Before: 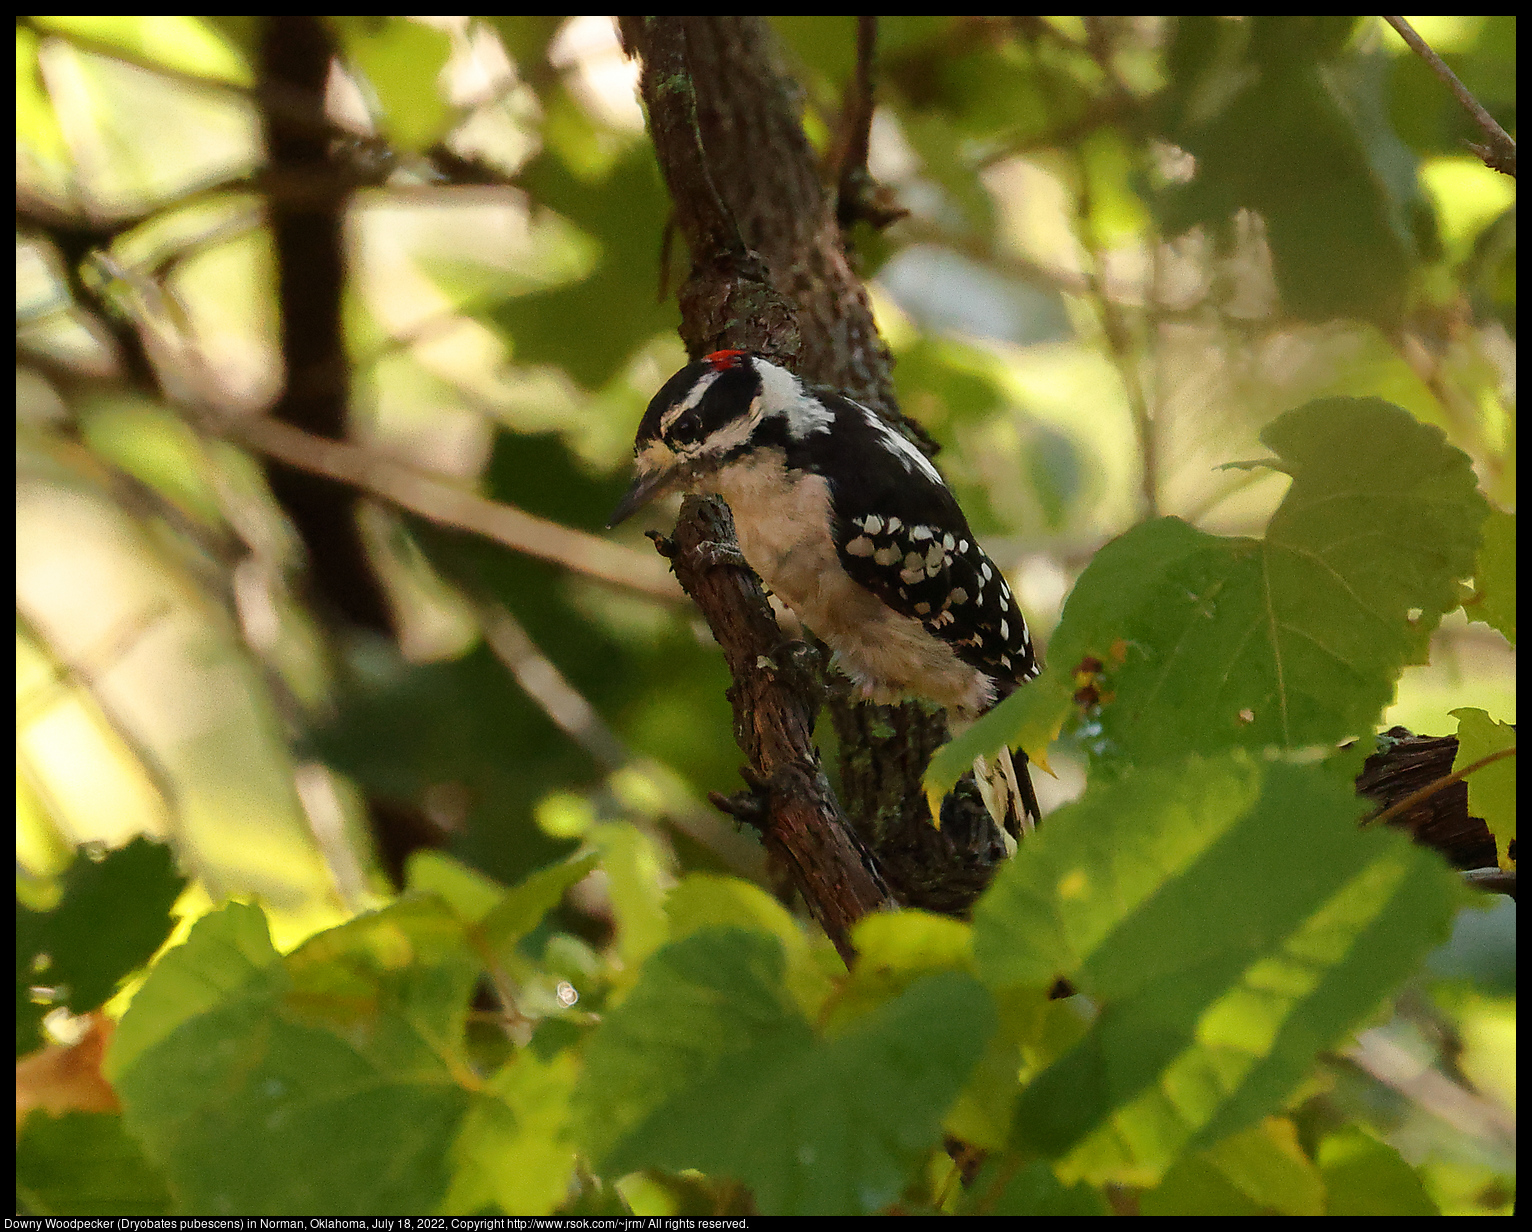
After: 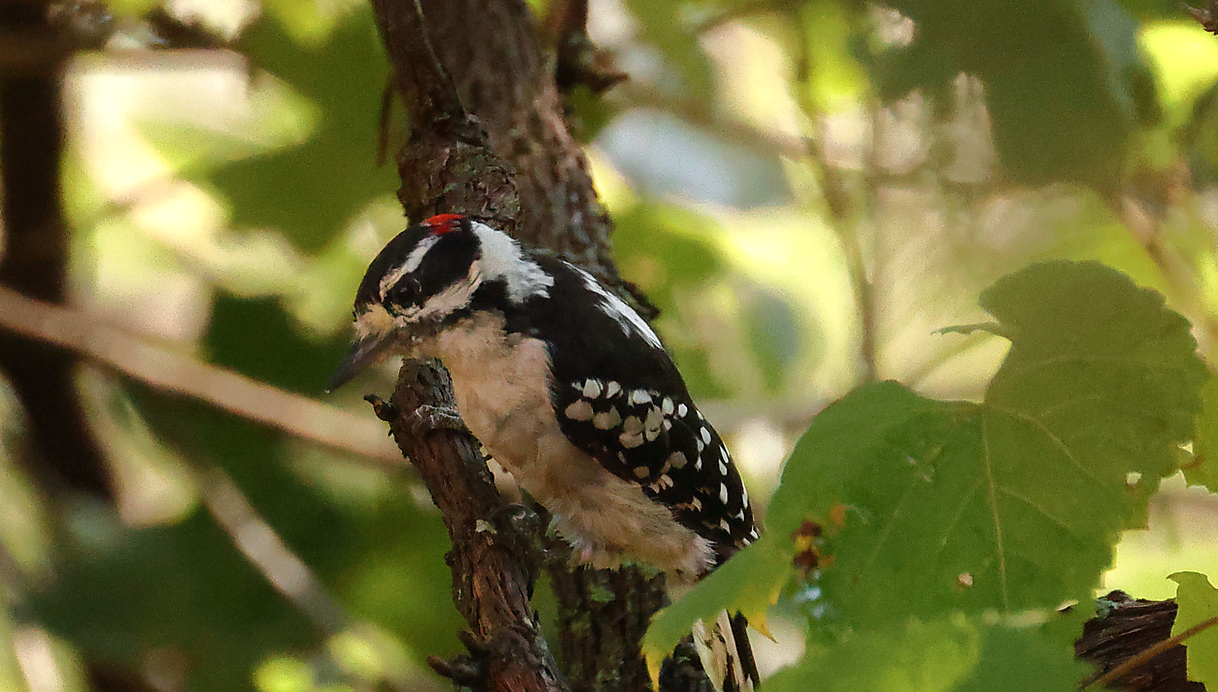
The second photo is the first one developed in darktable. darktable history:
exposure: black level correction 0, exposure 0.198 EV, compensate highlight preservation false
color correction: highlights a* -0.125, highlights b* -5.59, shadows a* -0.122, shadows b* -0.113
crop: left 18.352%, top 11.094%, right 2.105%, bottom 32.727%
